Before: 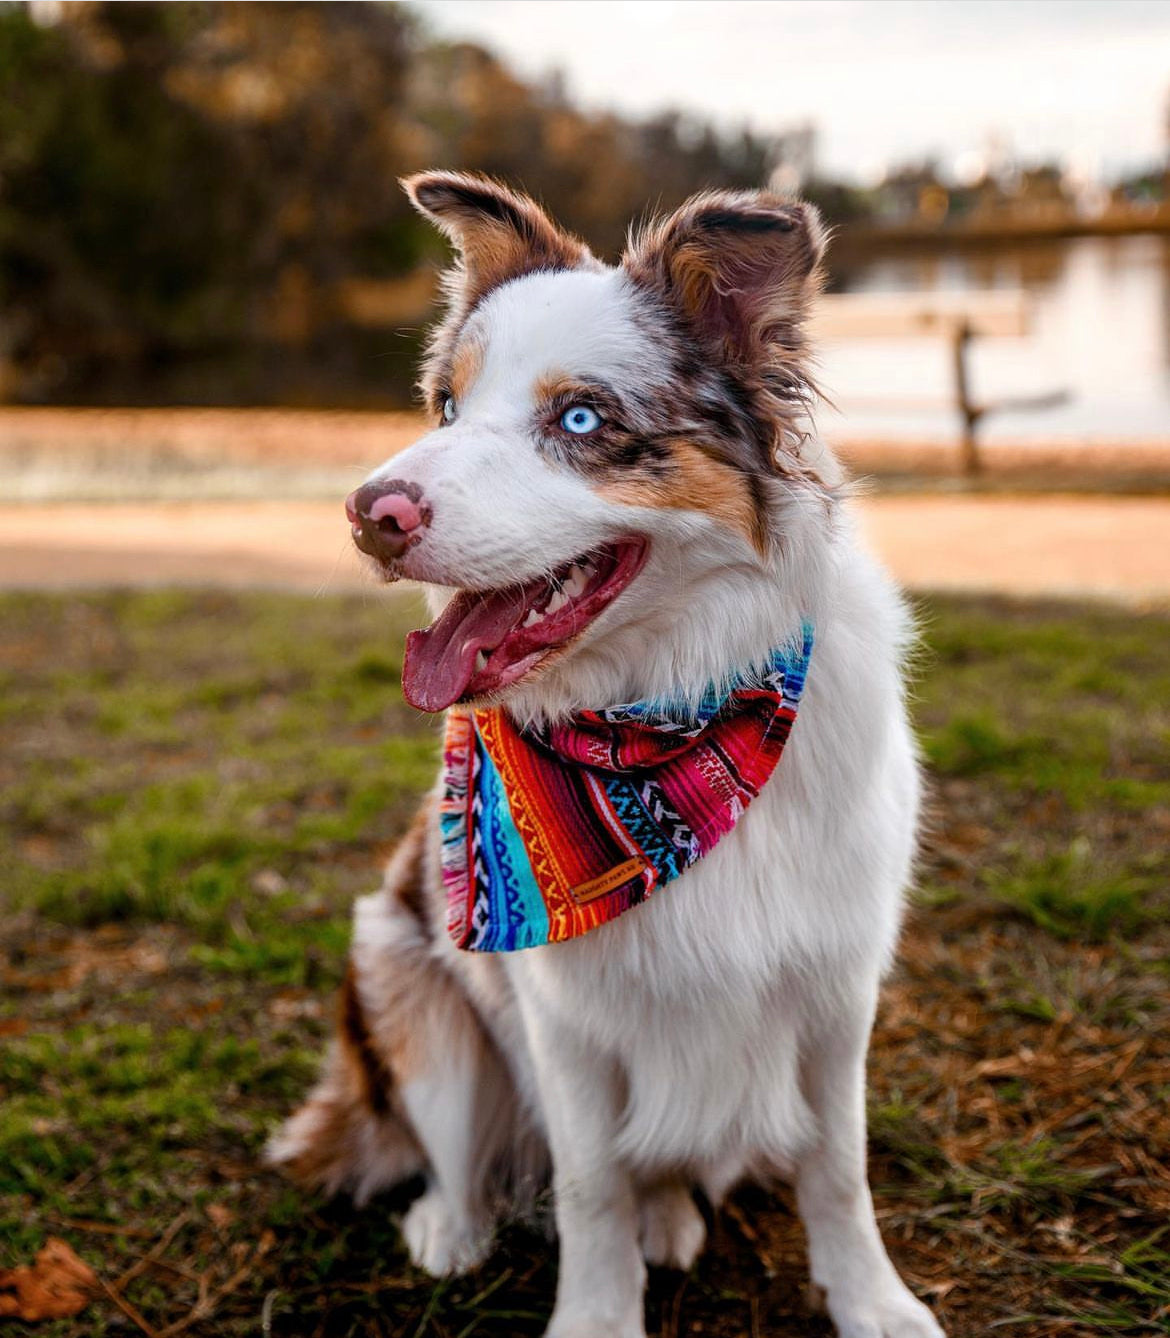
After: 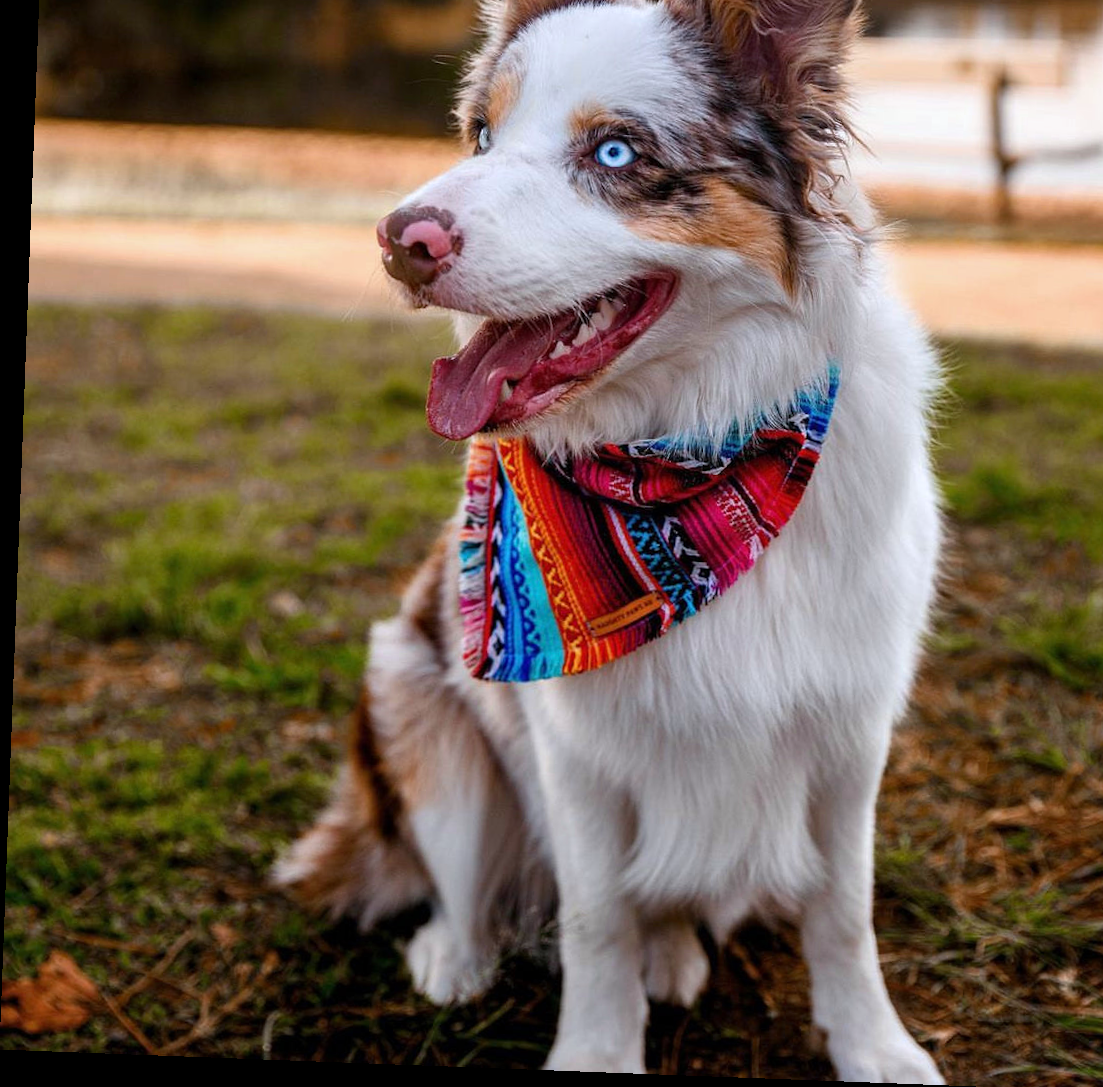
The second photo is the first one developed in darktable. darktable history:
rotate and perspective: rotation 2.17°, automatic cropping off
crop: top 20.916%, right 9.437%, bottom 0.316%
white balance: red 0.98, blue 1.034
